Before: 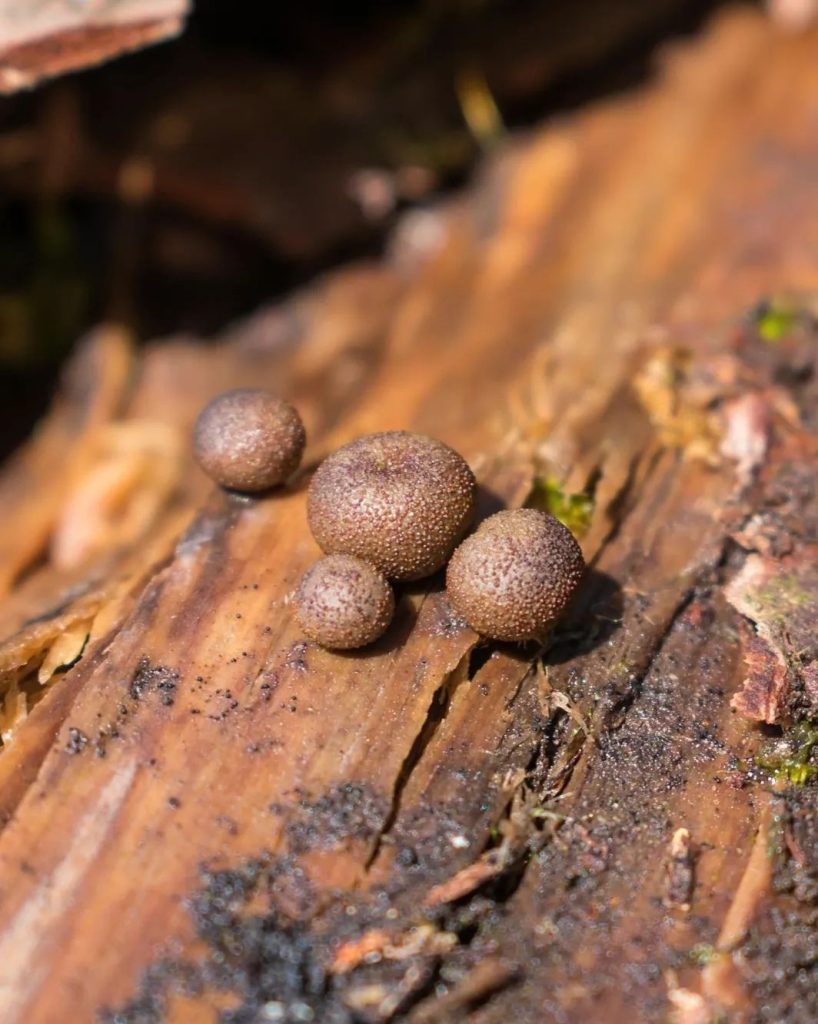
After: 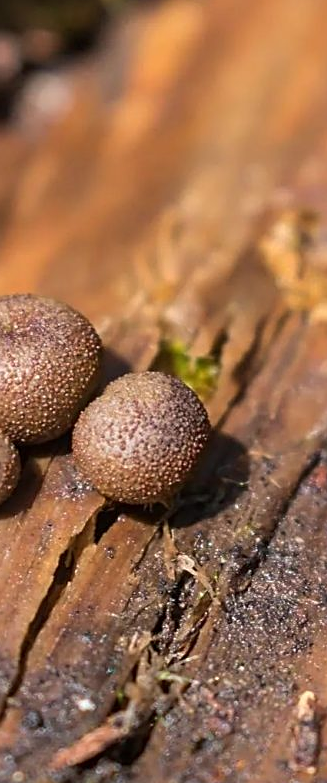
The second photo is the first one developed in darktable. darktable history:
sharpen: on, module defaults
crop: left 45.84%, top 13.411%, right 14.098%, bottom 10.043%
